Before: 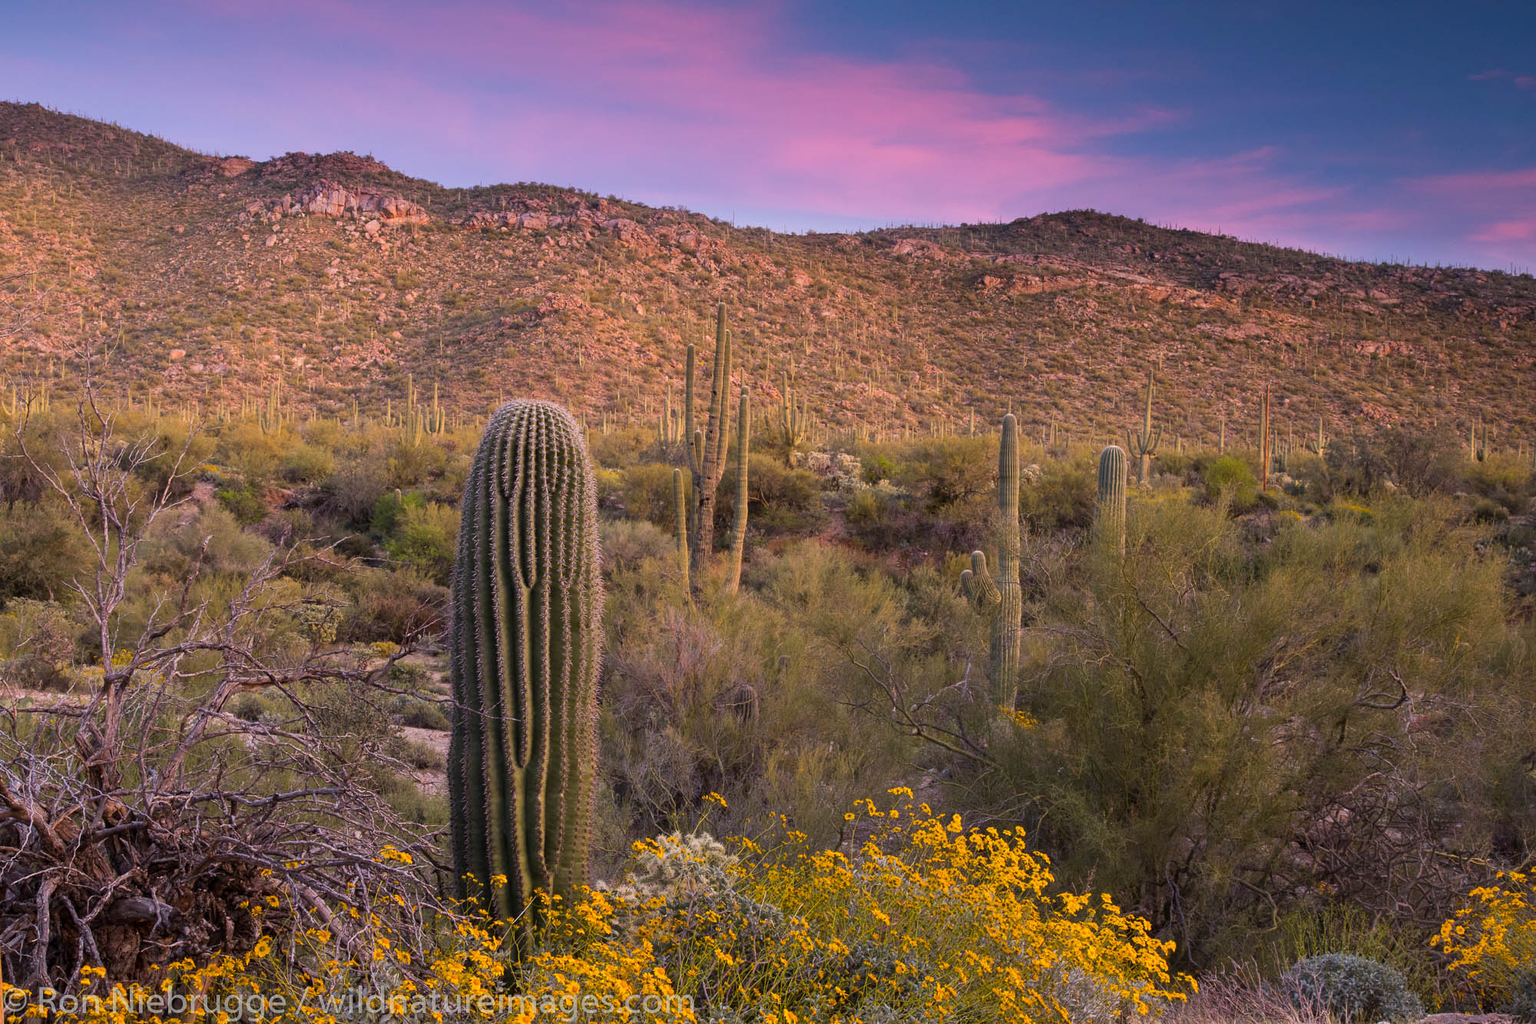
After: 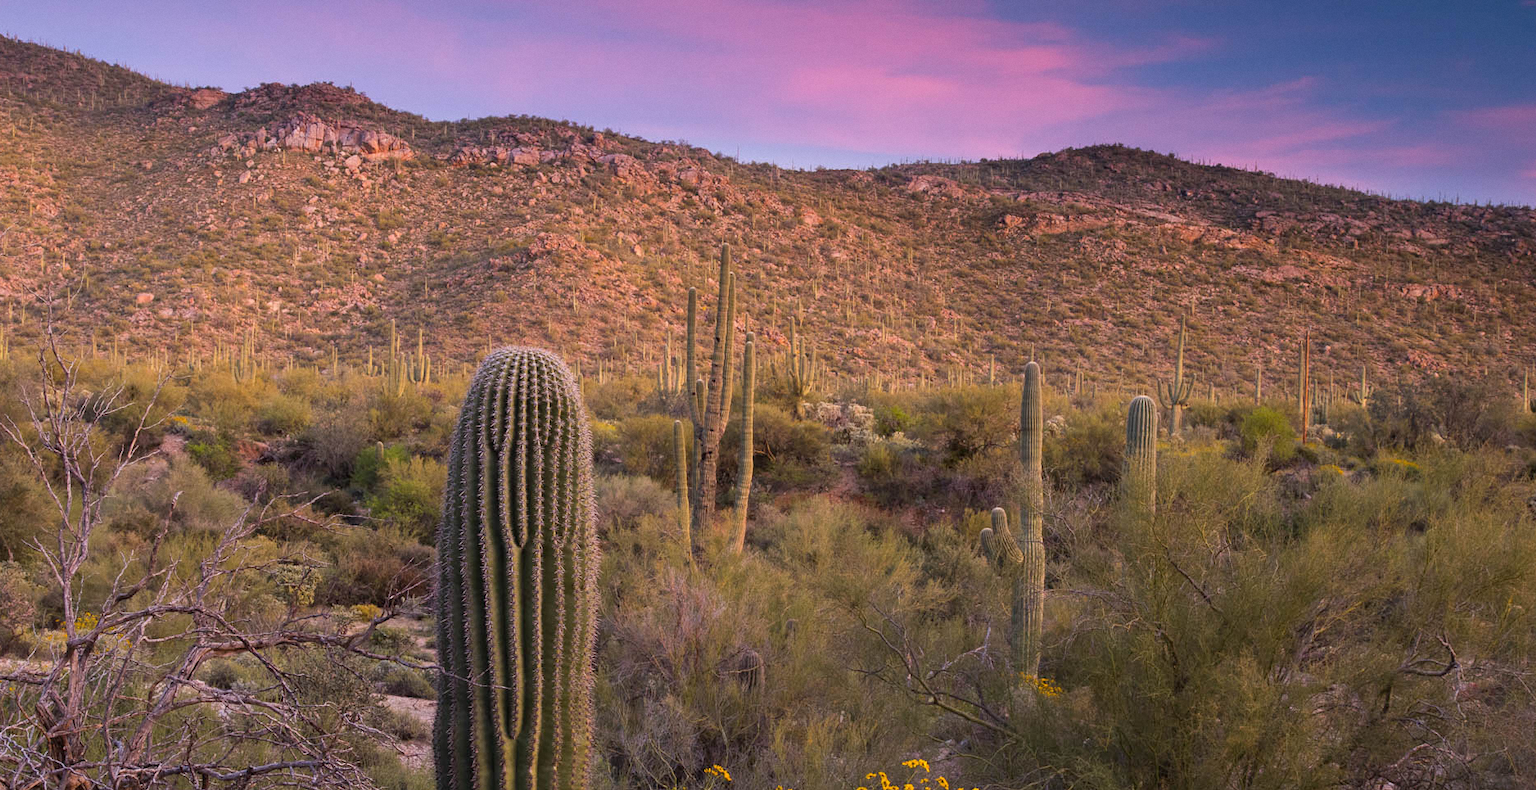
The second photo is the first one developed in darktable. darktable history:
crop: left 2.737%, top 7.287%, right 3.421%, bottom 20.179%
grain: coarseness 0.09 ISO, strength 10%
